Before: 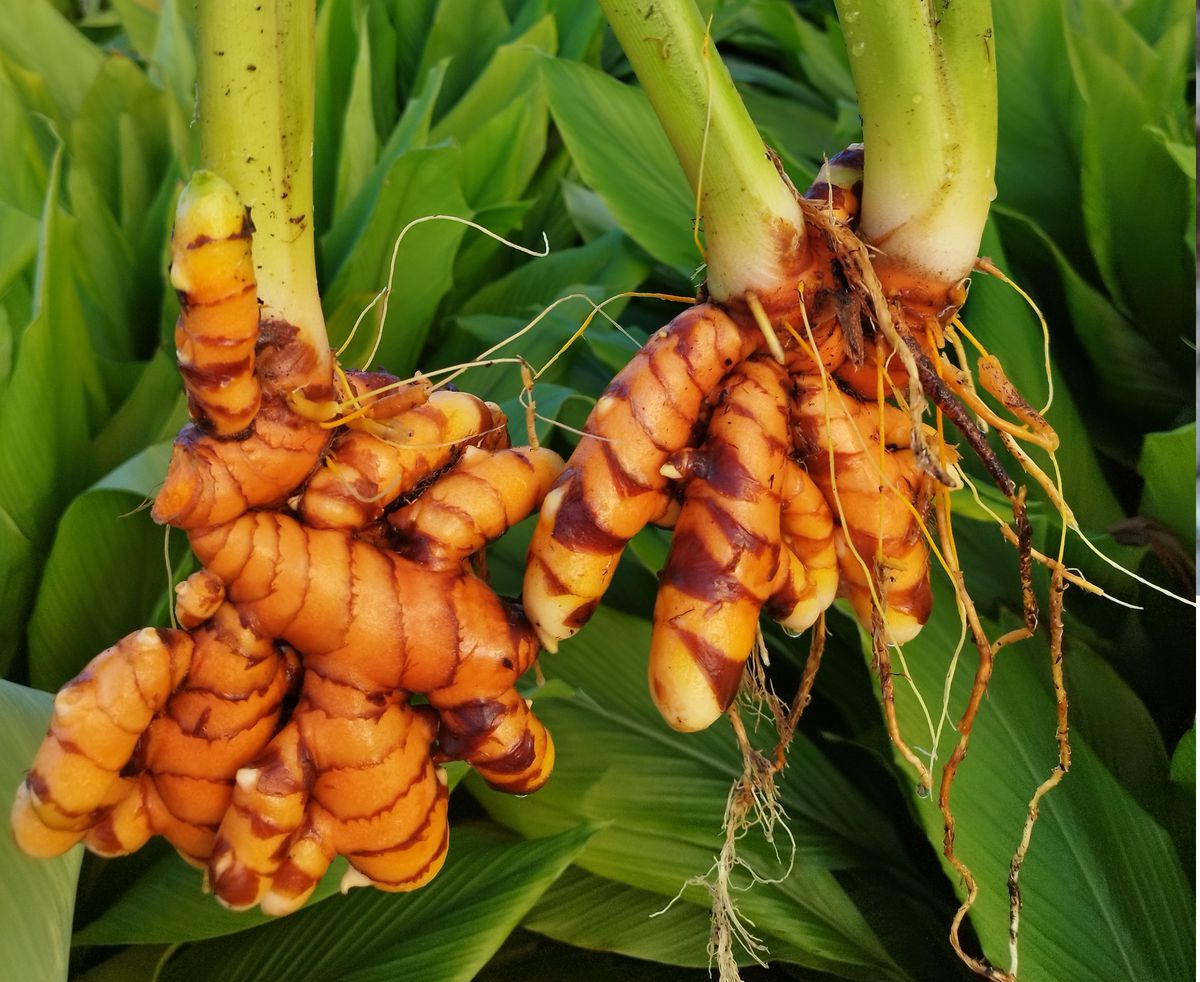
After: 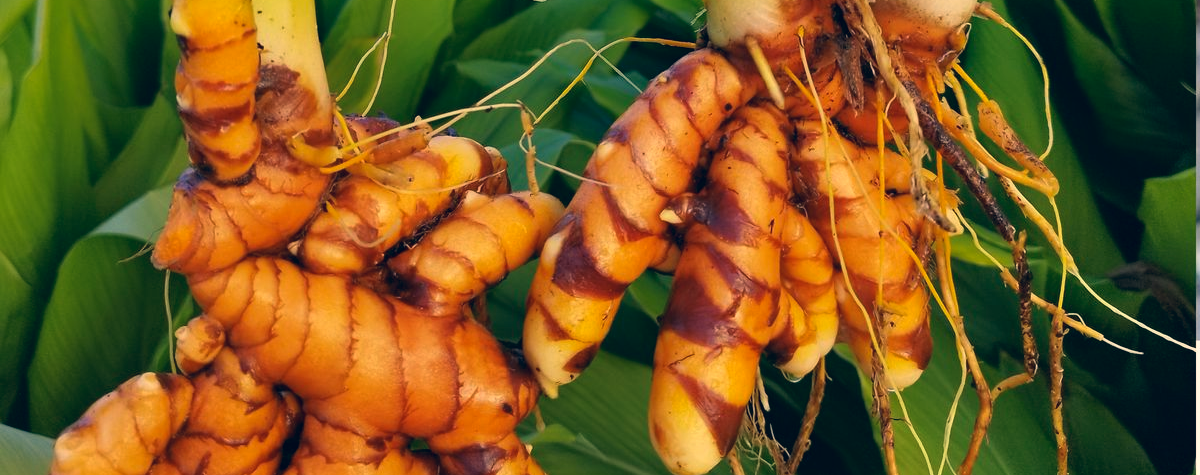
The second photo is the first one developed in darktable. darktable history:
color correction: highlights a* 10.32, highlights b* 14.66, shadows a* -9.59, shadows b* -15.02
crop and rotate: top 26.056%, bottom 25.543%
